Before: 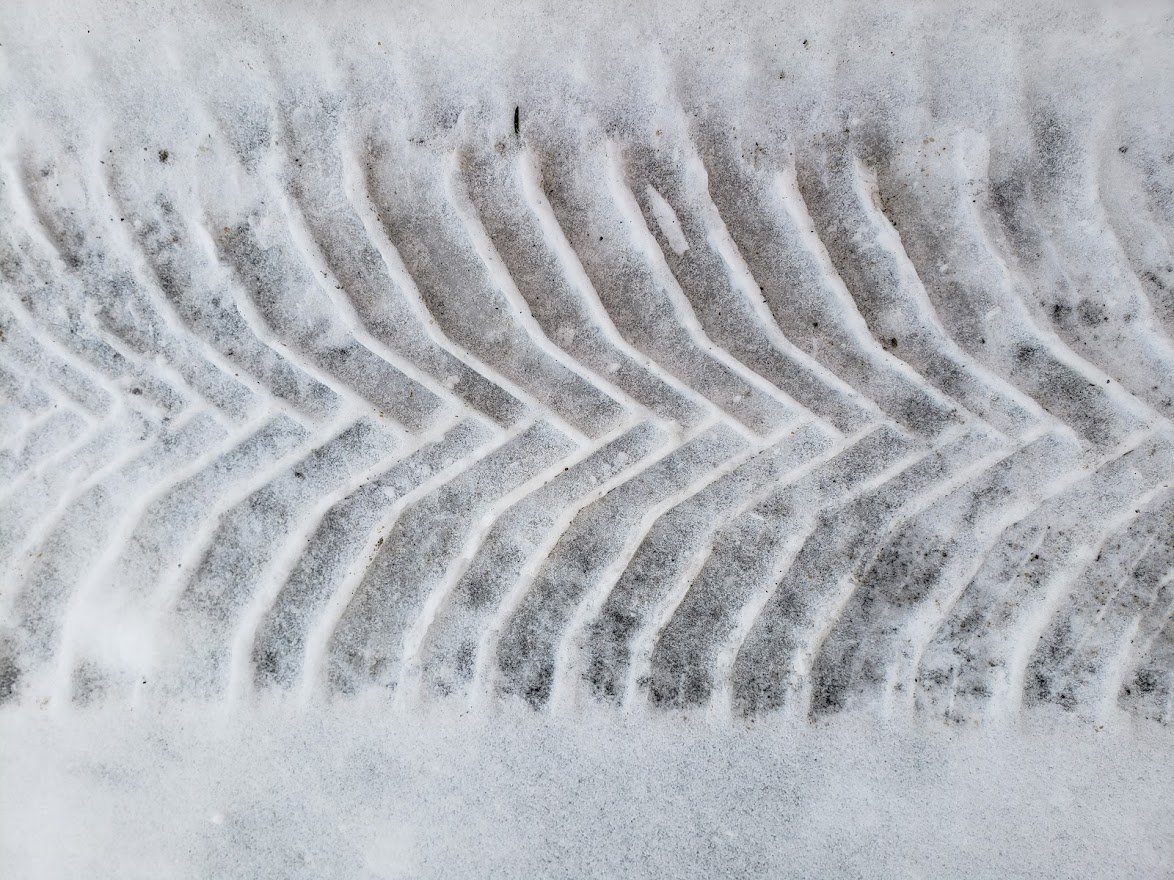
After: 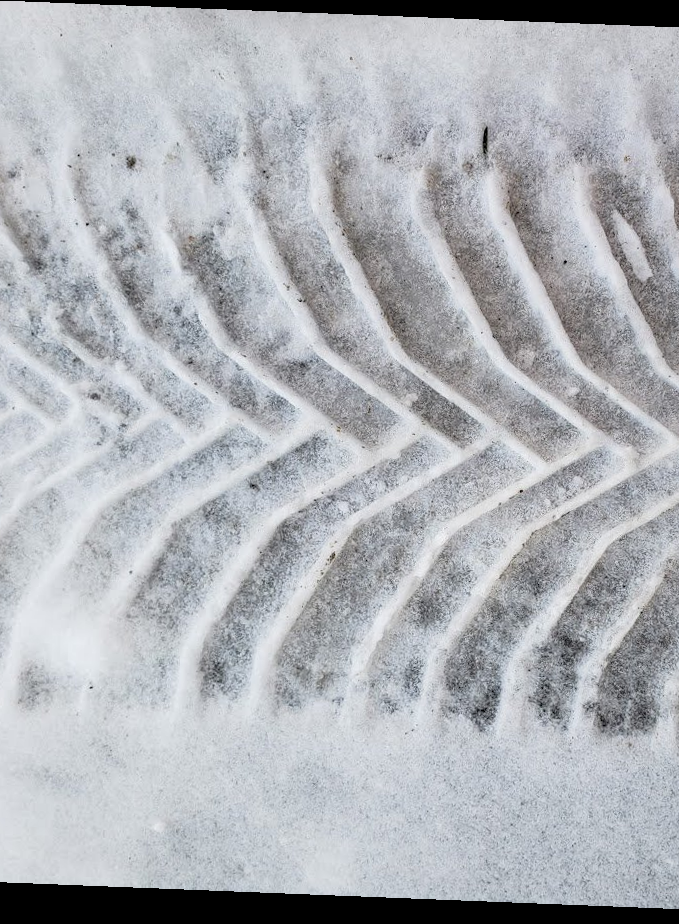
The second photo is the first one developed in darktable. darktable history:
crop: left 5.114%, right 38.589%
local contrast: mode bilateral grid, contrast 20, coarseness 50, detail 120%, midtone range 0.2
rotate and perspective: rotation 2.27°, automatic cropping off
